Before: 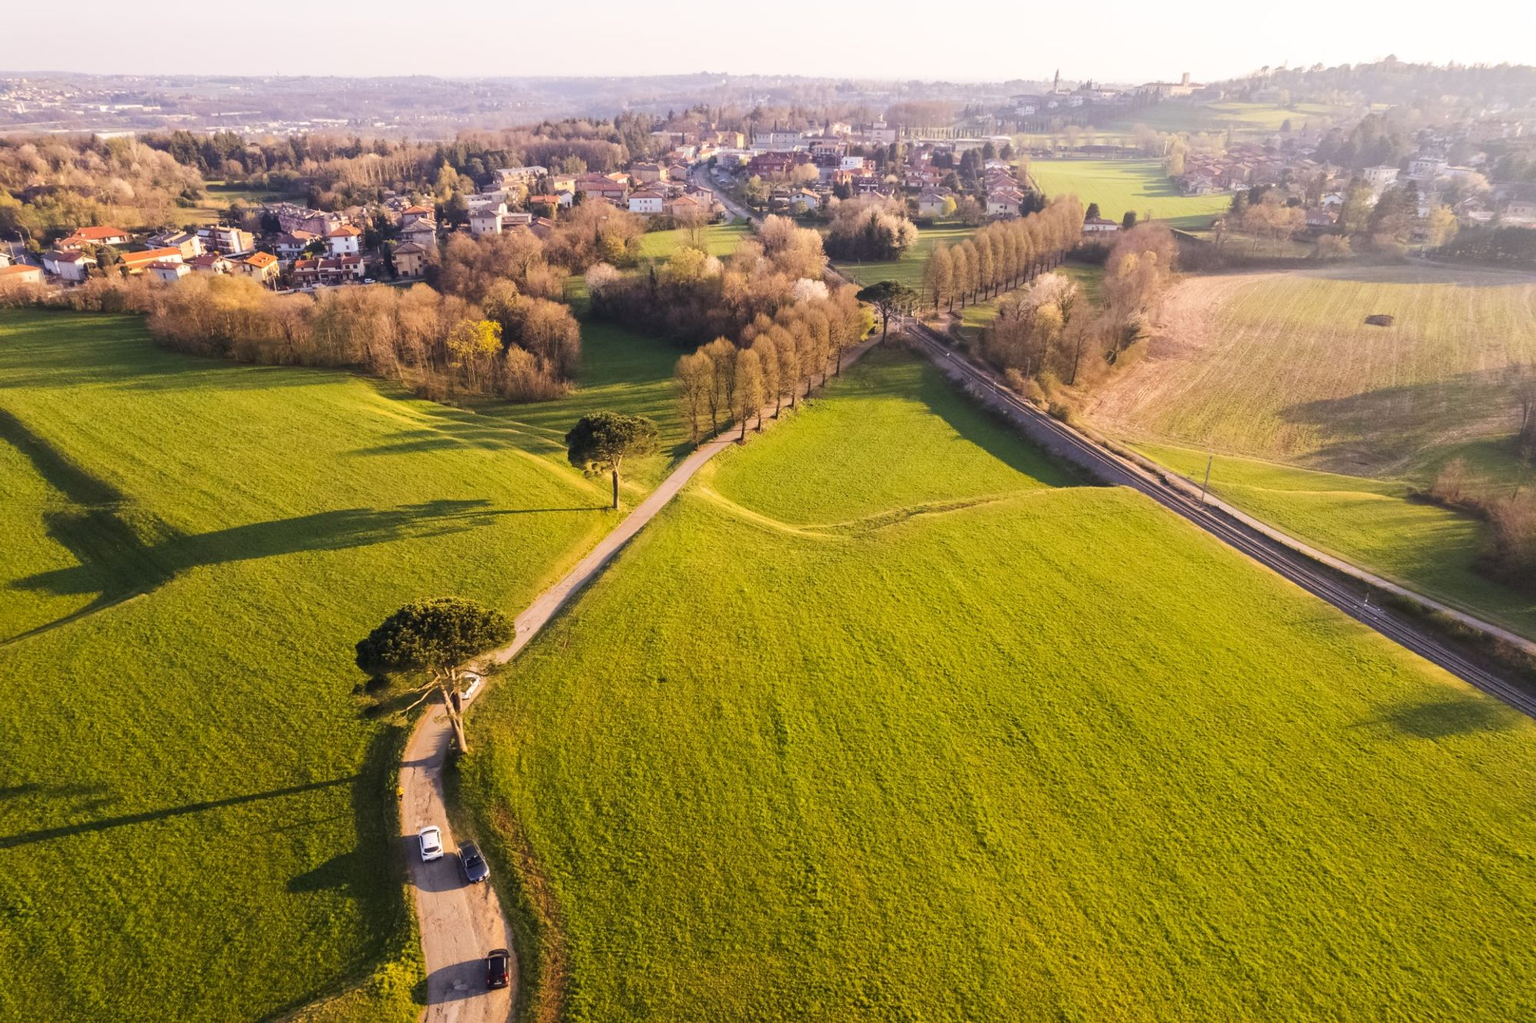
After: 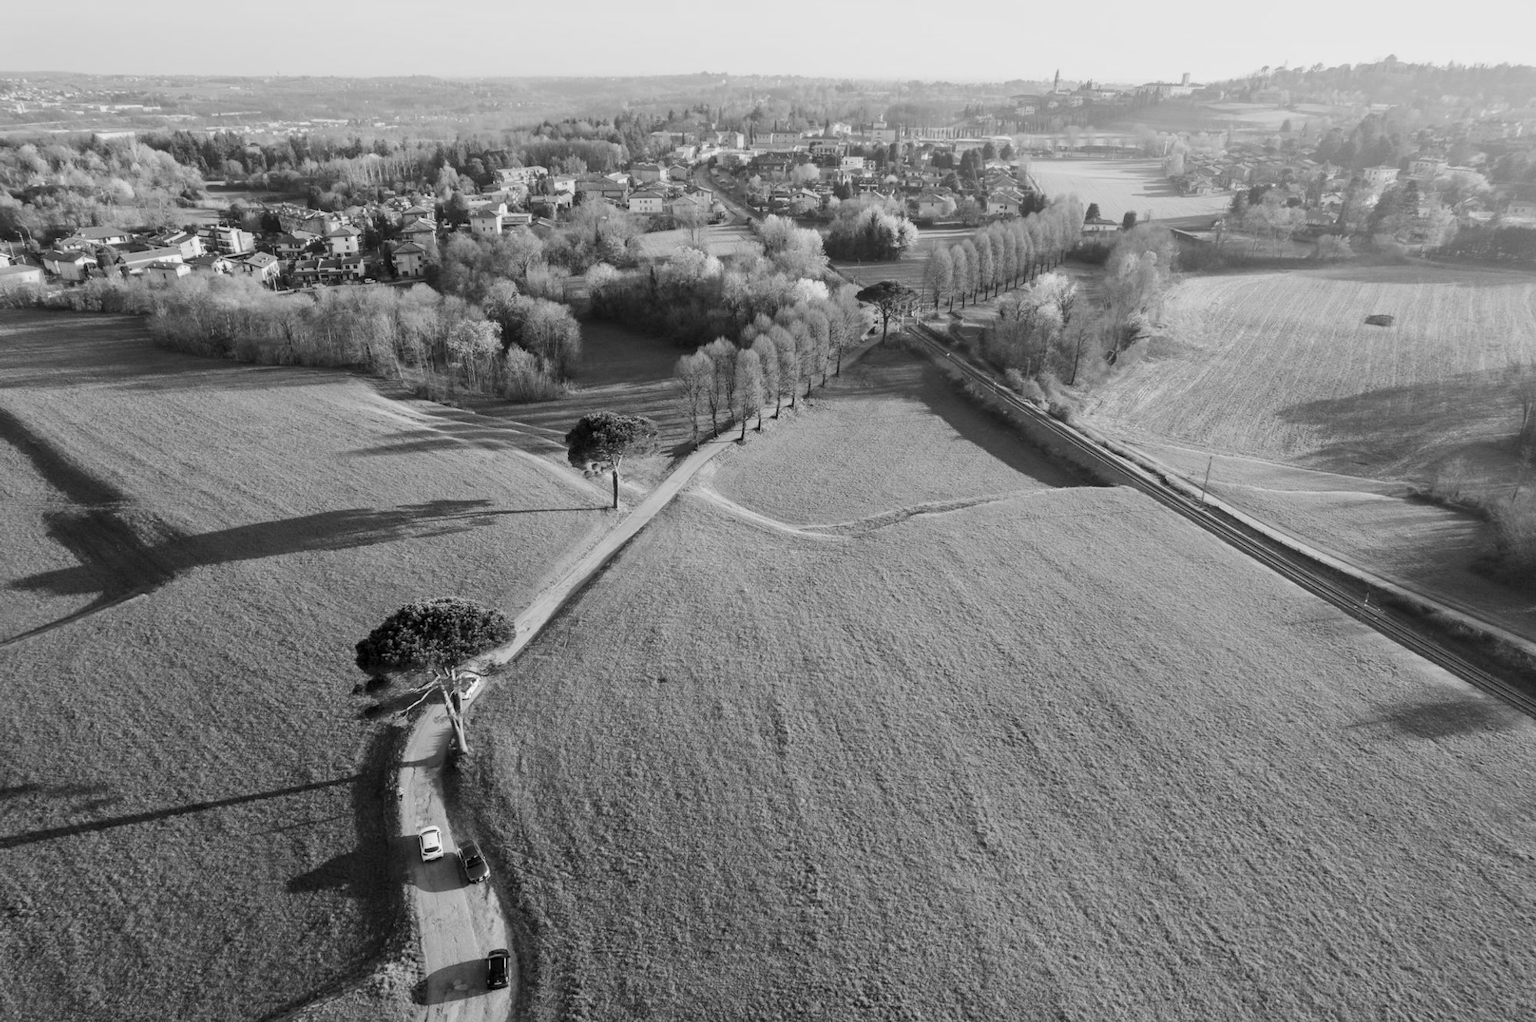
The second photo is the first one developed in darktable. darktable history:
white balance: red 0.871, blue 1.249
color balance rgb: shadows lift › chroma 2%, shadows lift › hue 217.2°, power › chroma 0.25%, power › hue 60°, highlights gain › chroma 1.5%, highlights gain › hue 309.6°, global offset › luminance -0.5%, perceptual saturation grading › global saturation 15%, global vibrance 20%
monochrome: a -6.99, b 35.61, size 1.4
